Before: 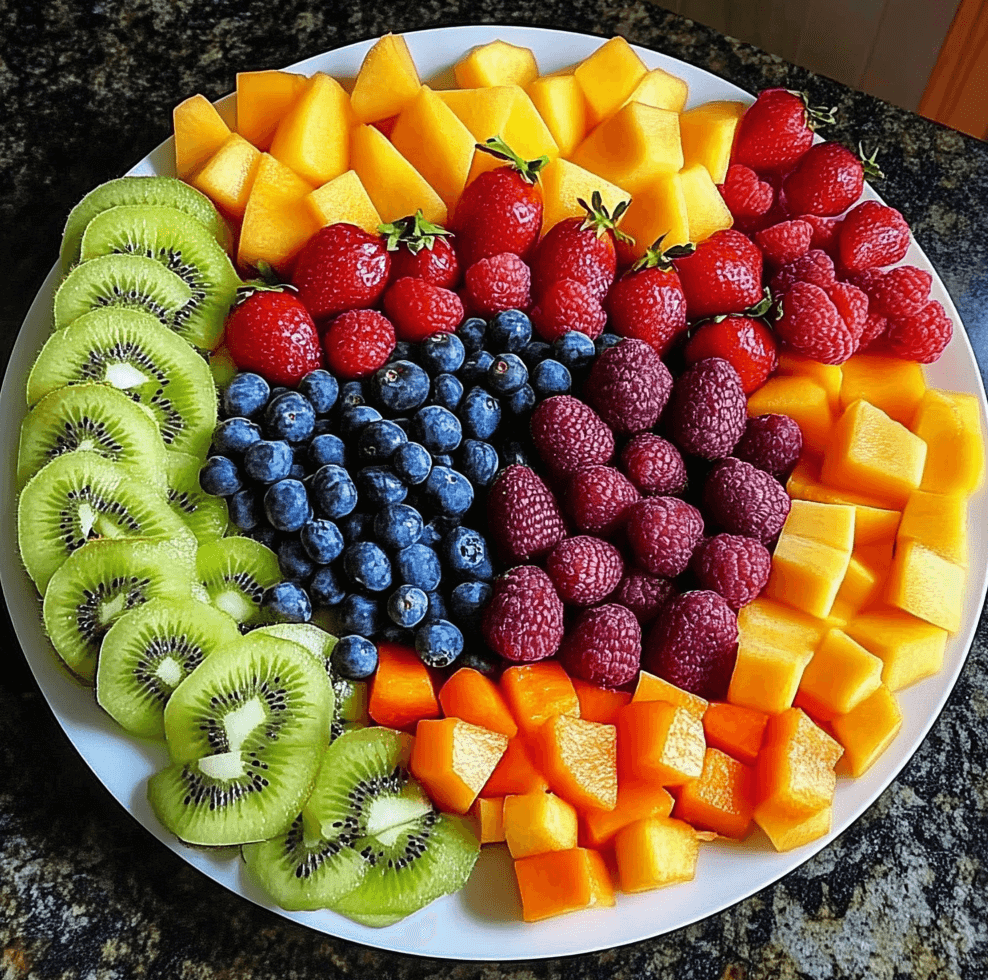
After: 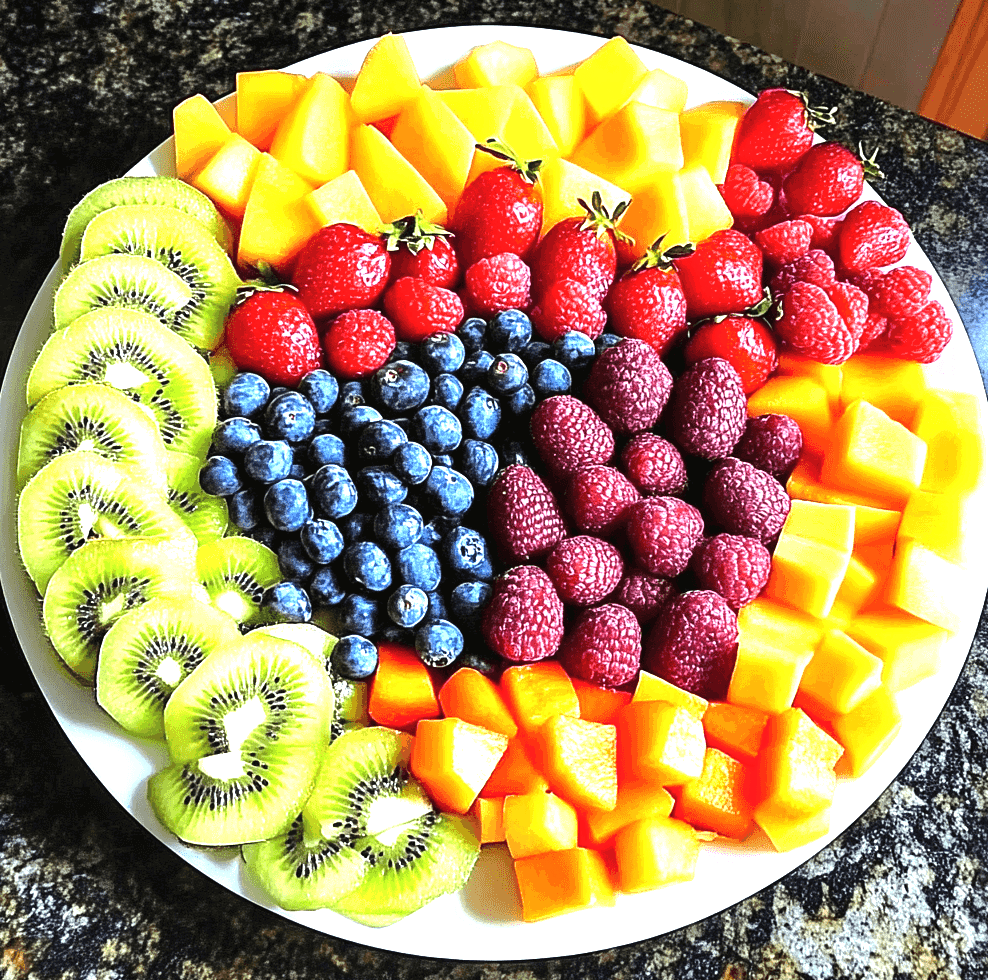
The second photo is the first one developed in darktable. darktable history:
exposure: black level correction 0, exposure 1.2 EV, compensate exposure bias true, compensate highlight preservation false
tone equalizer: -8 EV -0.417 EV, -7 EV -0.389 EV, -6 EV -0.333 EV, -5 EV -0.222 EV, -3 EV 0.222 EV, -2 EV 0.333 EV, -1 EV 0.389 EV, +0 EV 0.417 EV, edges refinement/feathering 500, mask exposure compensation -1.57 EV, preserve details no
